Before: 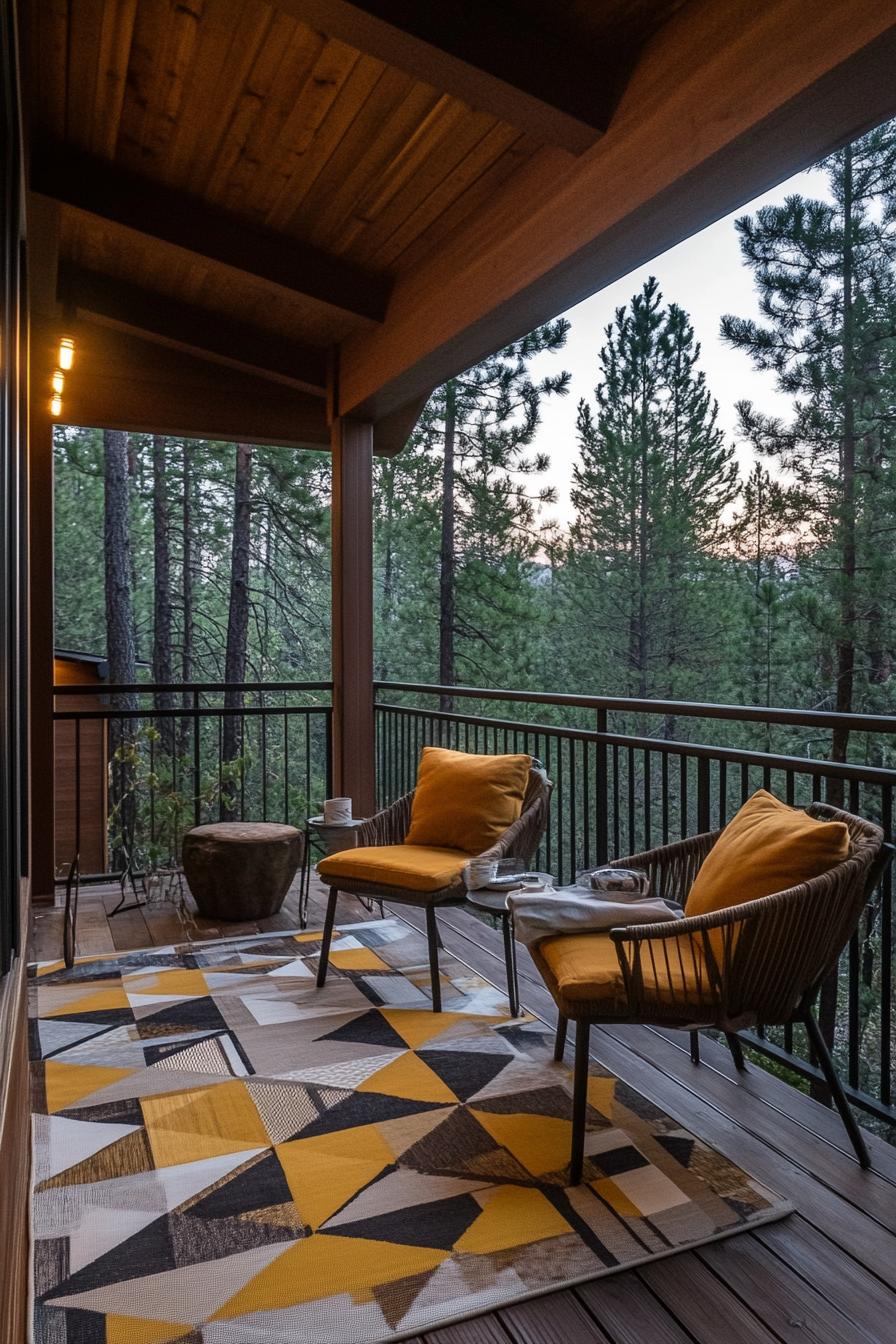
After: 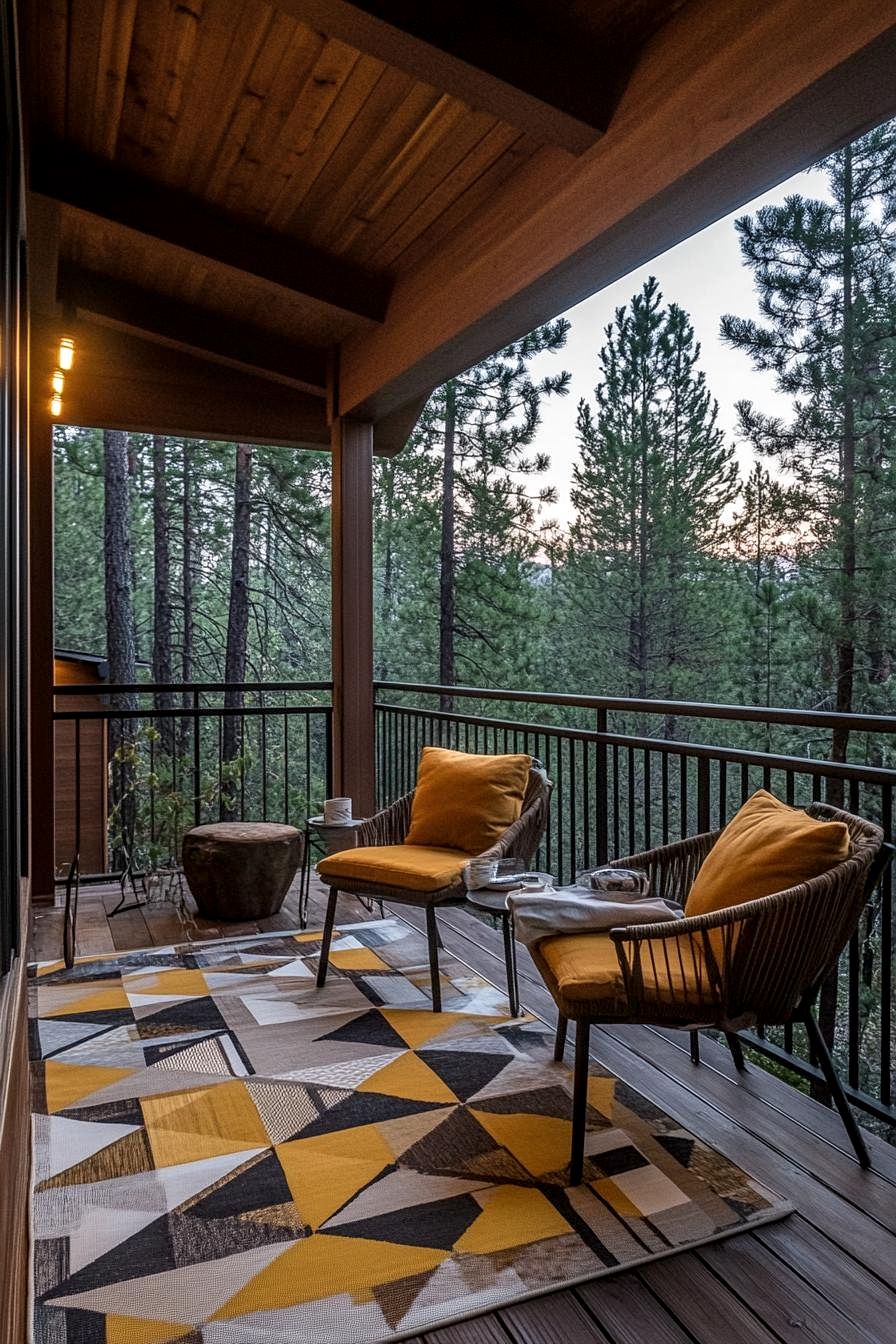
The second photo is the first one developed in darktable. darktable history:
exposure: compensate exposure bias true, compensate highlight preservation false
sharpen: amount 0.21
local contrast: on, module defaults
